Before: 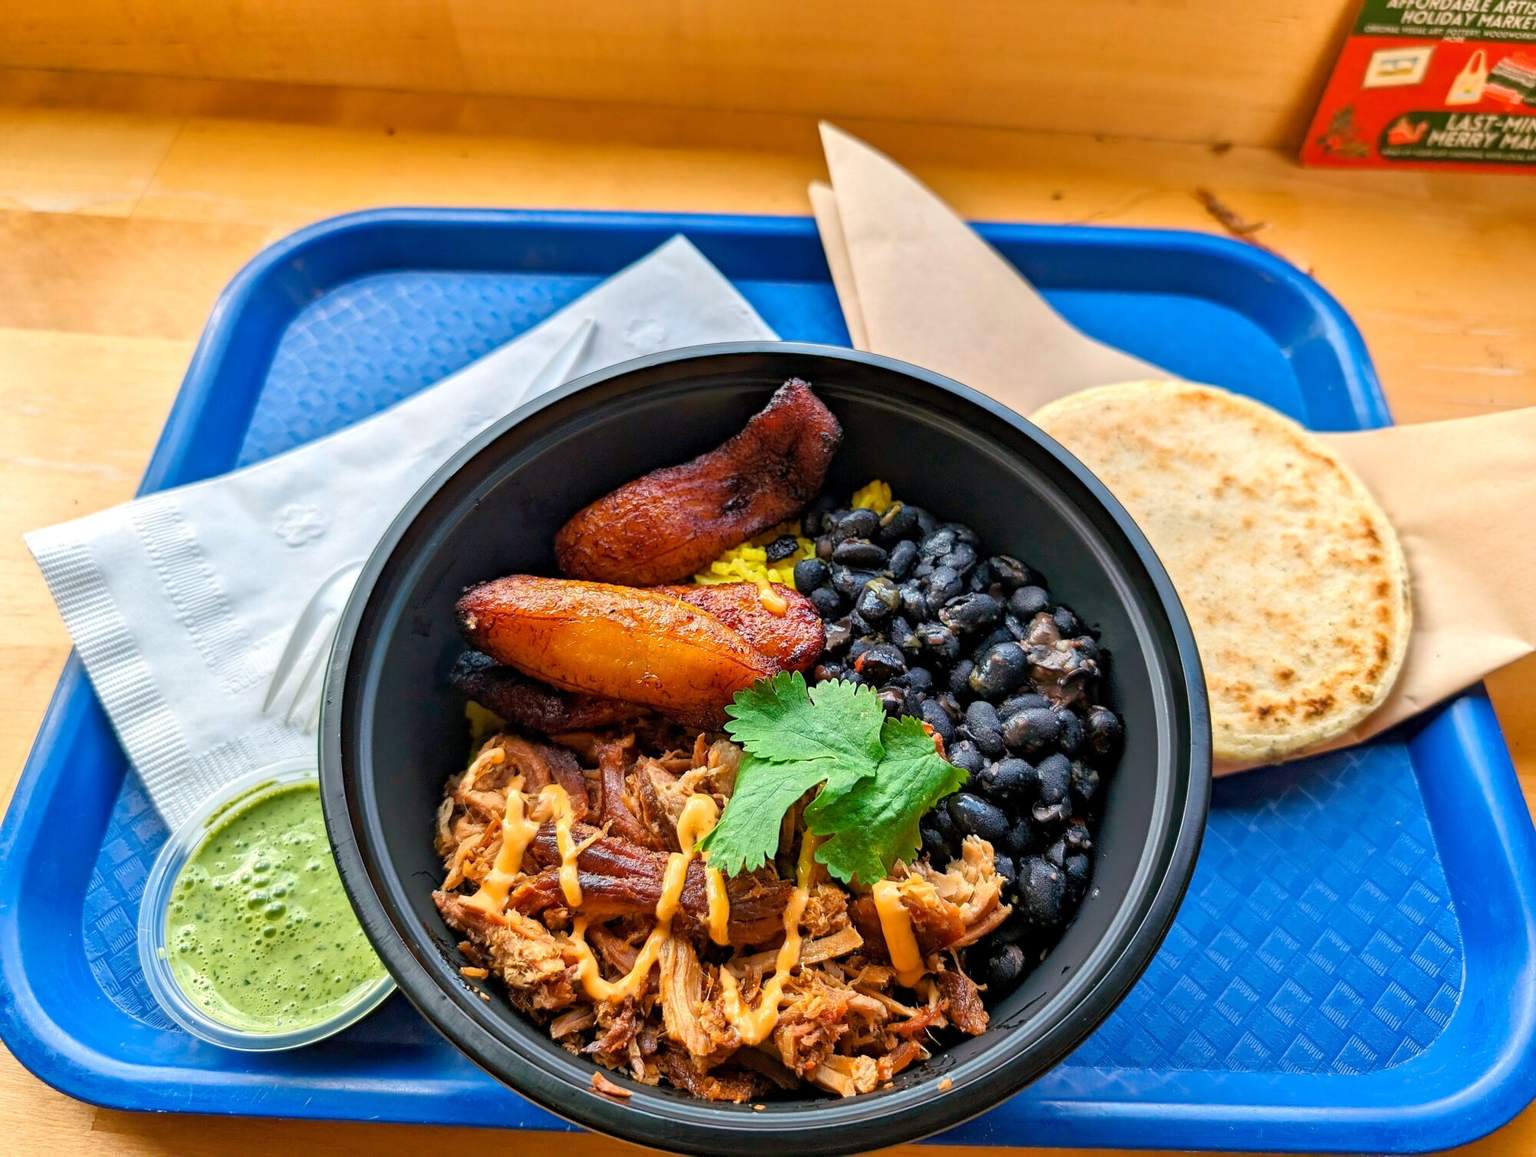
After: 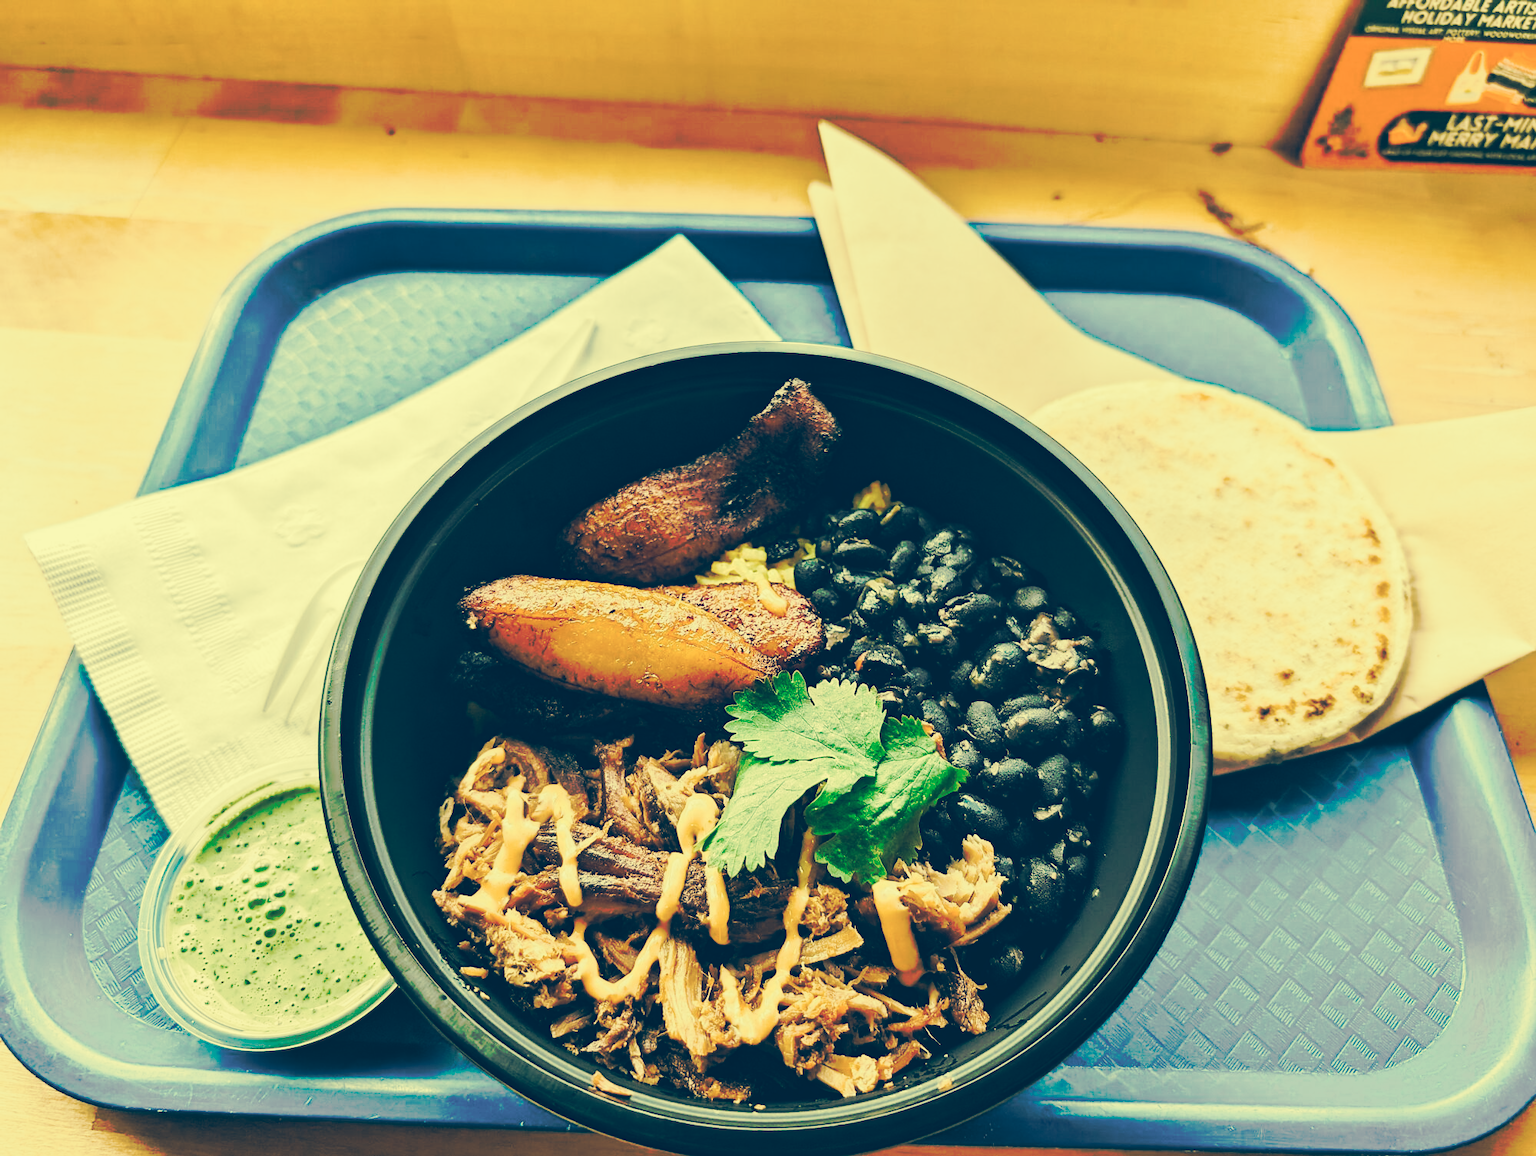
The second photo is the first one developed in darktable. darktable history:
tone curve: curves: ch0 [(0, 0) (0.003, 0.003) (0.011, 0.01) (0.025, 0.024) (0.044, 0.042) (0.069, 0.065) (0.1, 0.094) (0.136, 0.128) (0.177, 0.167) (0.224, 0.212) (0.277, 0.262) (0.335, 0.317) (0.399, 0.377) (0.468, 0.442) (0.543, 0.607) (0.623, 0.676) (0.709, 0.75) (0.801, 0.829) (0.898, 0.912) (1, 1)], preserve colors none
color look up table: target L [94.52, 93.94, 91.88, 91.57, 86.61, 80.07, 74.92, 65.11, 69.71, 43.01, 31, 18.77, 200, 88.6, 85.42, 82.54, 76.44, 81.97, 66.01, 67.62, 60.18, 49.74, 19.69, 15.74, 92.75, 90.59, 84.65, 92.19, 88.93, 81.53, 80.31, 61.29, 61.32, 58.16, 75.73, 80.18, 31.45, 31.14, 21.23, 38.16, 25.63, 16.83, 16.39, 88.58, 86.85, 54.92, 54.76, 24.52, 15.38], target a [-8.529, -8.209, -13.36, -16.54, -22.17, -19.62, -19.58, -53.3, -42.72, -37.84, -18.32, -11.8, 0, 1.435, -3.908, 11.8, 3.535, 17.23, 21.58, 36.11, 0.497, 10.54, -4.237, -7.286, -5.298, -5.355, -3.353, -4.569, 1.595, 5.45, -5.964, 45.46, 44.96, -0.575, 10.73, 1.798, 22.41, -12.51, -10.39, 20.39, -0.591, -6.128, -5.85, -11.72, -20.35, -42.66, -36.96, -14.76, -6.483], target b [37.71, 42.86, 47.25, 42.36, 36.58, 46.36, 32.26, 39.58, 31.83, 15.5, -3.629, -13.55, 0, 40.61, 55.53, 52.82, 39.77, 37.98, 31.94, 46.9, 20.38, 31.7, -12.02, -17.56, 37.93, 34, 35.13, 36.19, 34.51, 31.22, 17.57, 20.28, 11.65, 2.142, 20.14, 17.62, -5.264, -23.65, -15.12, -31.26, -36.12, -19.97, -20.66, 33.56, 27.87, 12.98, -2.5, -14.06, -18.82], num patches 49
